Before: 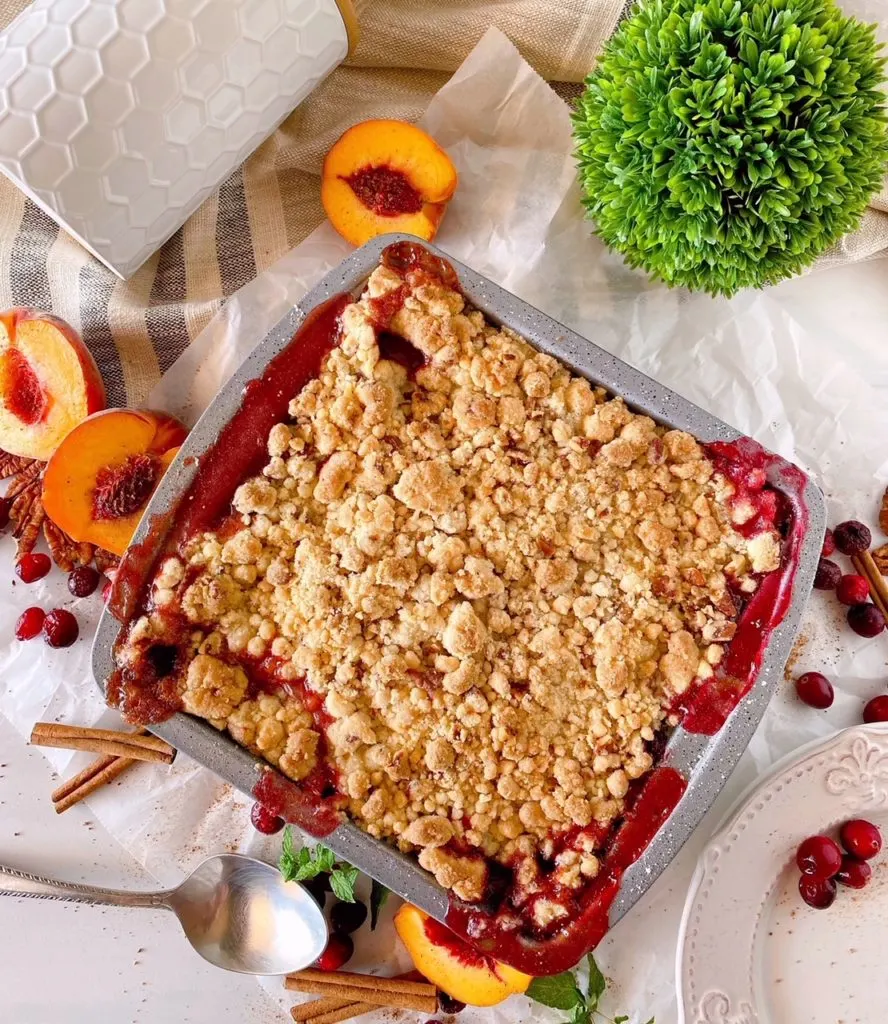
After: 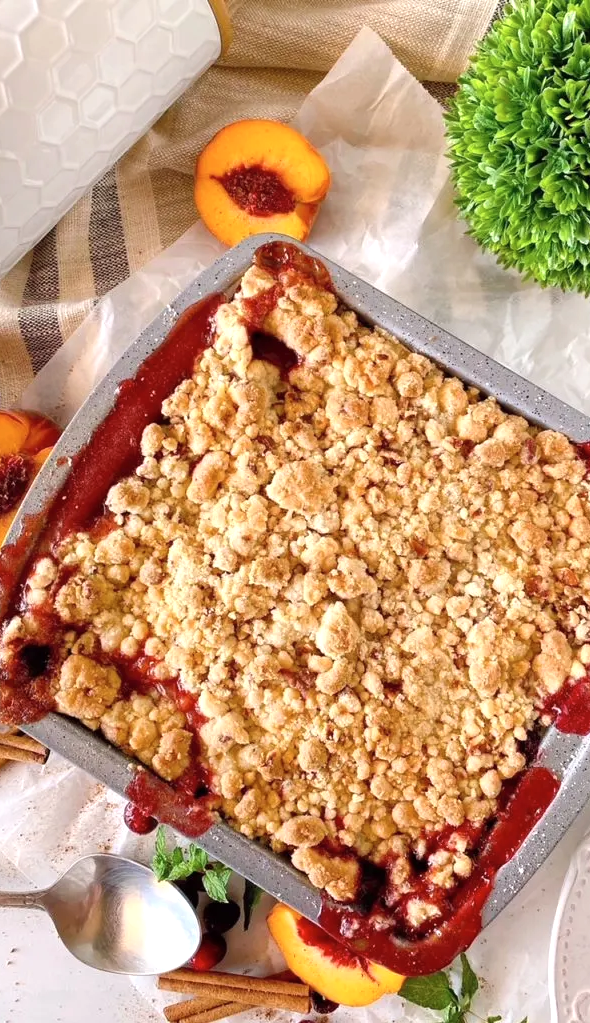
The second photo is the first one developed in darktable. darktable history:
crop and rotate: left 14.336%, right 19.155%
shadows and highlights: radius 113.49, shadows 51.05, white point adjustment 9.01, highlights -2.66, soften with gaussian
